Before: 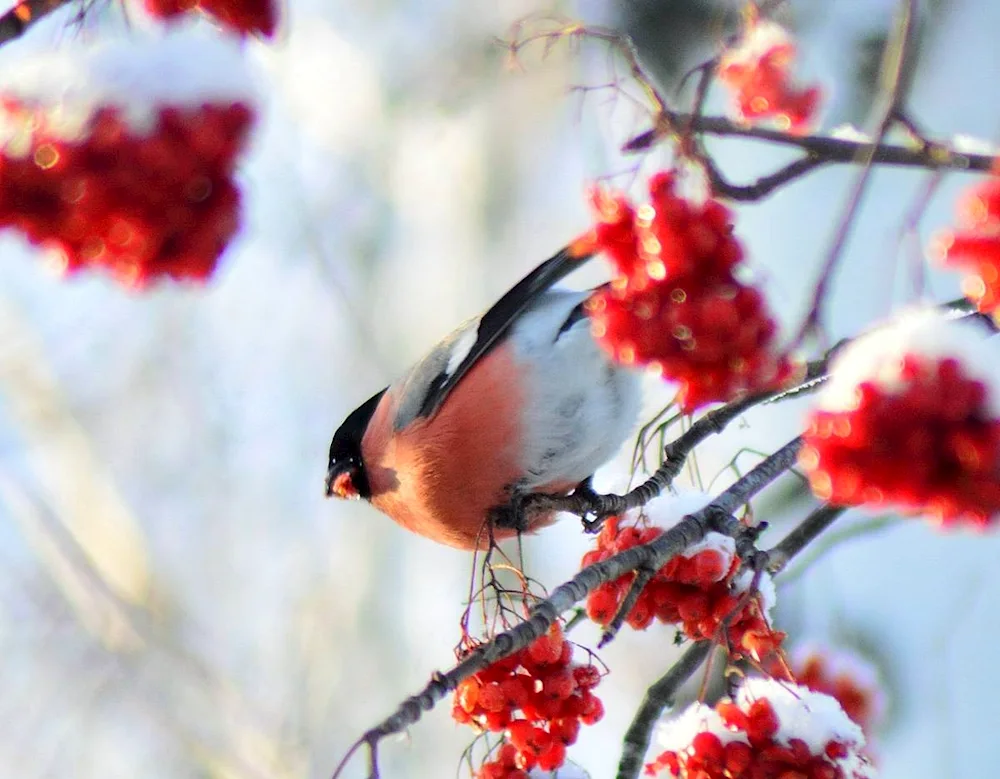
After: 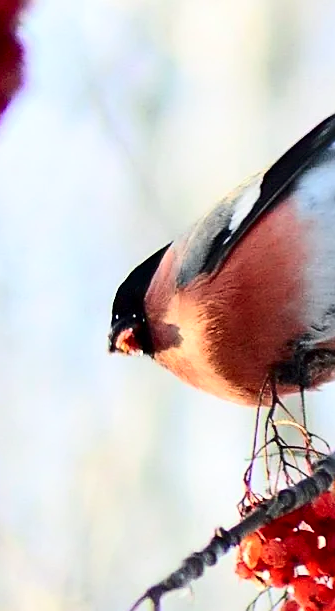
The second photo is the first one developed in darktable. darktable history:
sharpen: on, module defaults
contrast brightness saturation: contrast 0.28
crop and rotate: left 21.77%, top 18.528%, right 44.676%, bottom 2.997%
